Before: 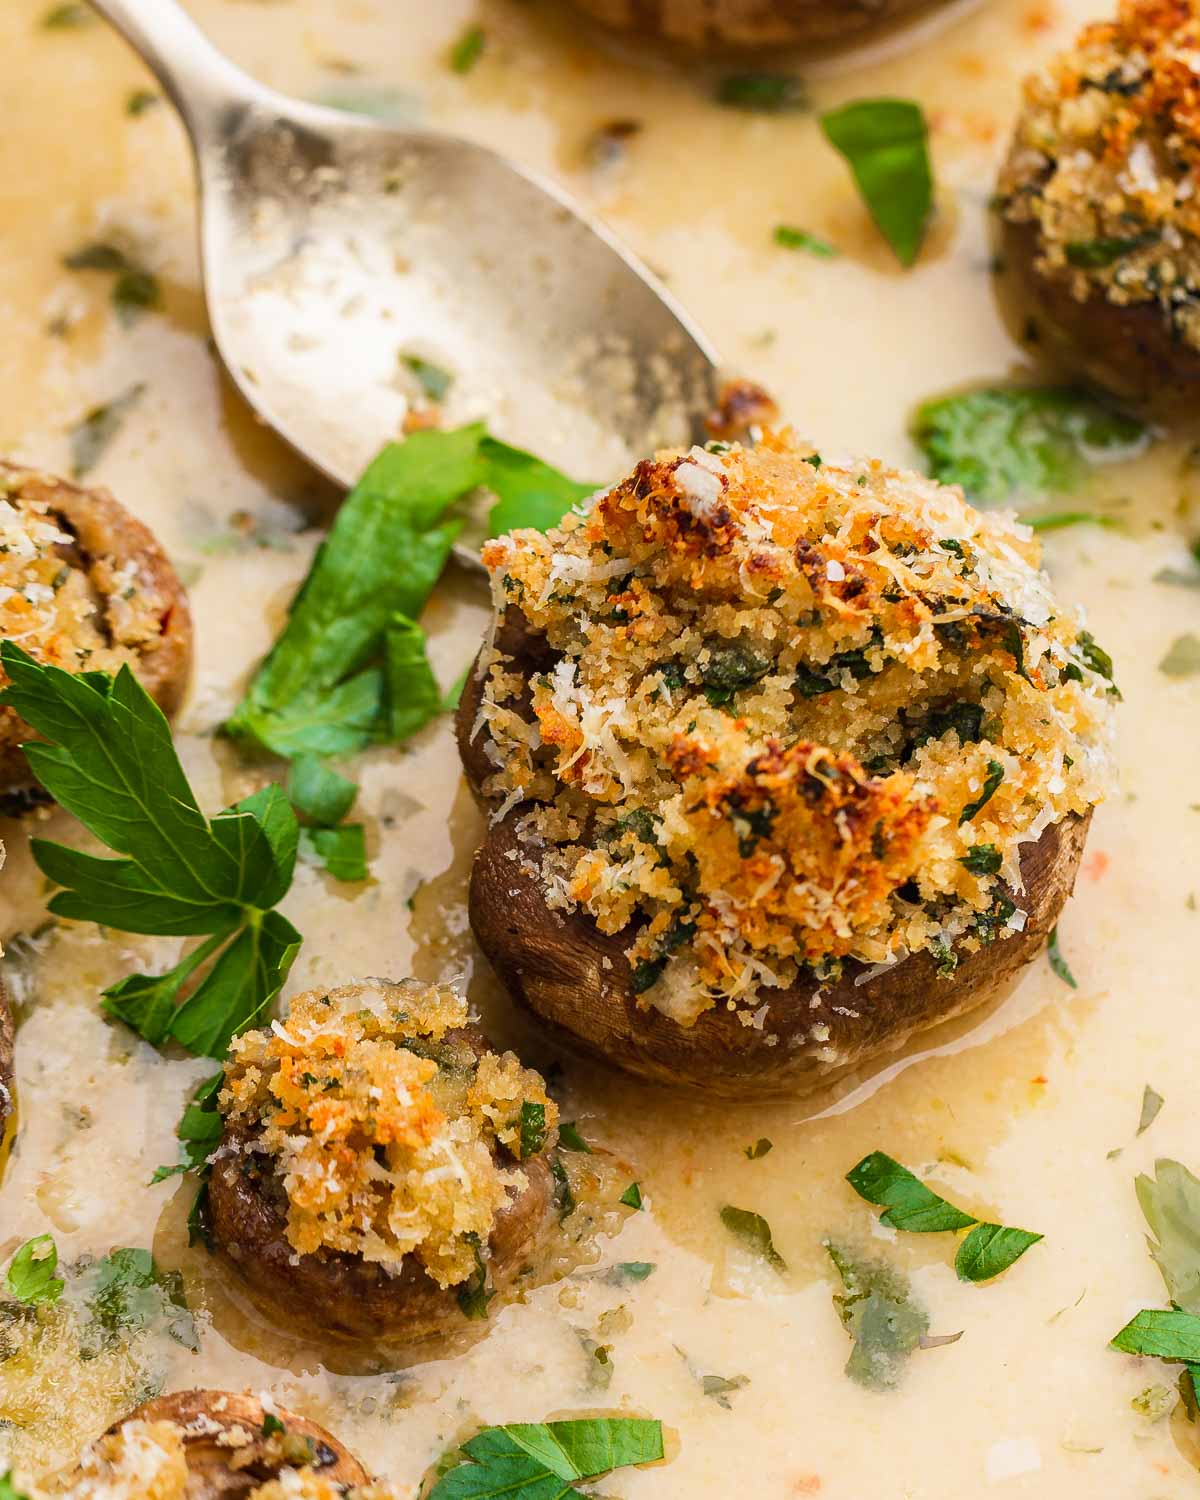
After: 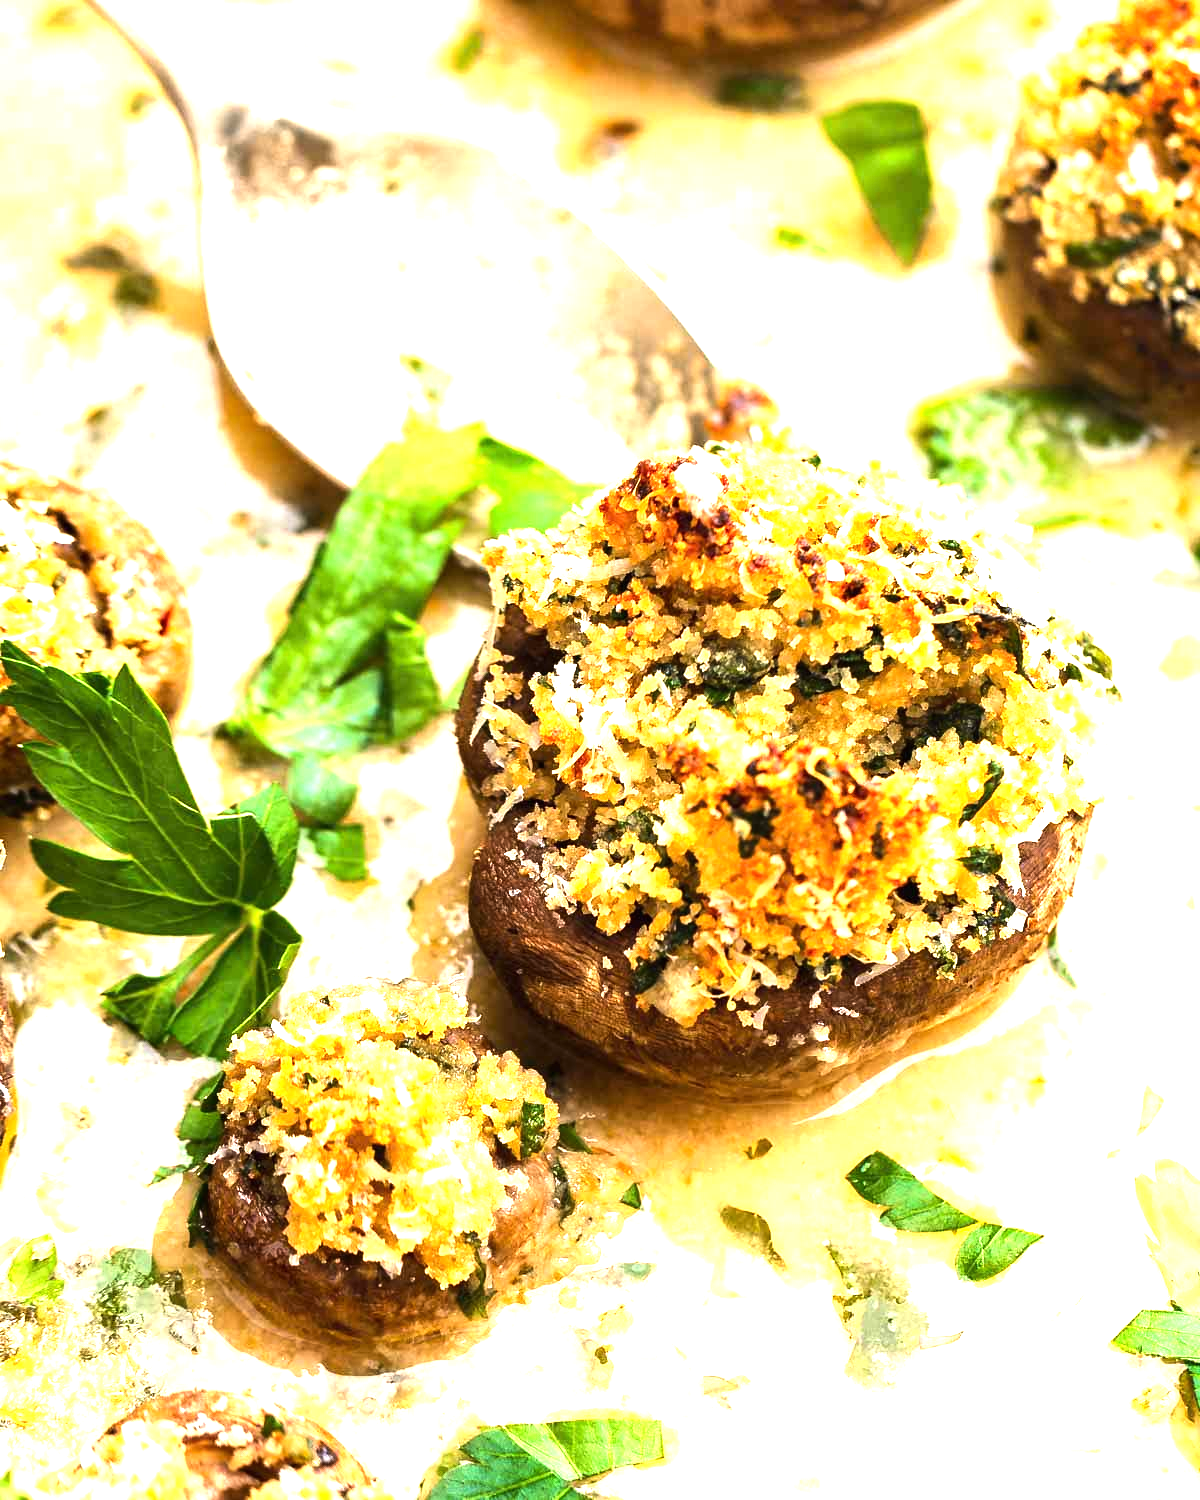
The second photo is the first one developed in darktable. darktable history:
tone equalizer: -8 EV -0.76 EV, -7 EV -0.703 EV, -6 EV -0.611 EV, -5 EV -0.406 EV, -3 EV 0.4 EV, -2 EV 0.6 EV, -1 EV 0.683 EV, +0 EV 0.751 EV, edges refinement/feathering 500, mask exposure compensation -1.57 EV, preserve details no
exposure: black level correction 0, exposure 1.107 EV, compensate highlight preservation false
